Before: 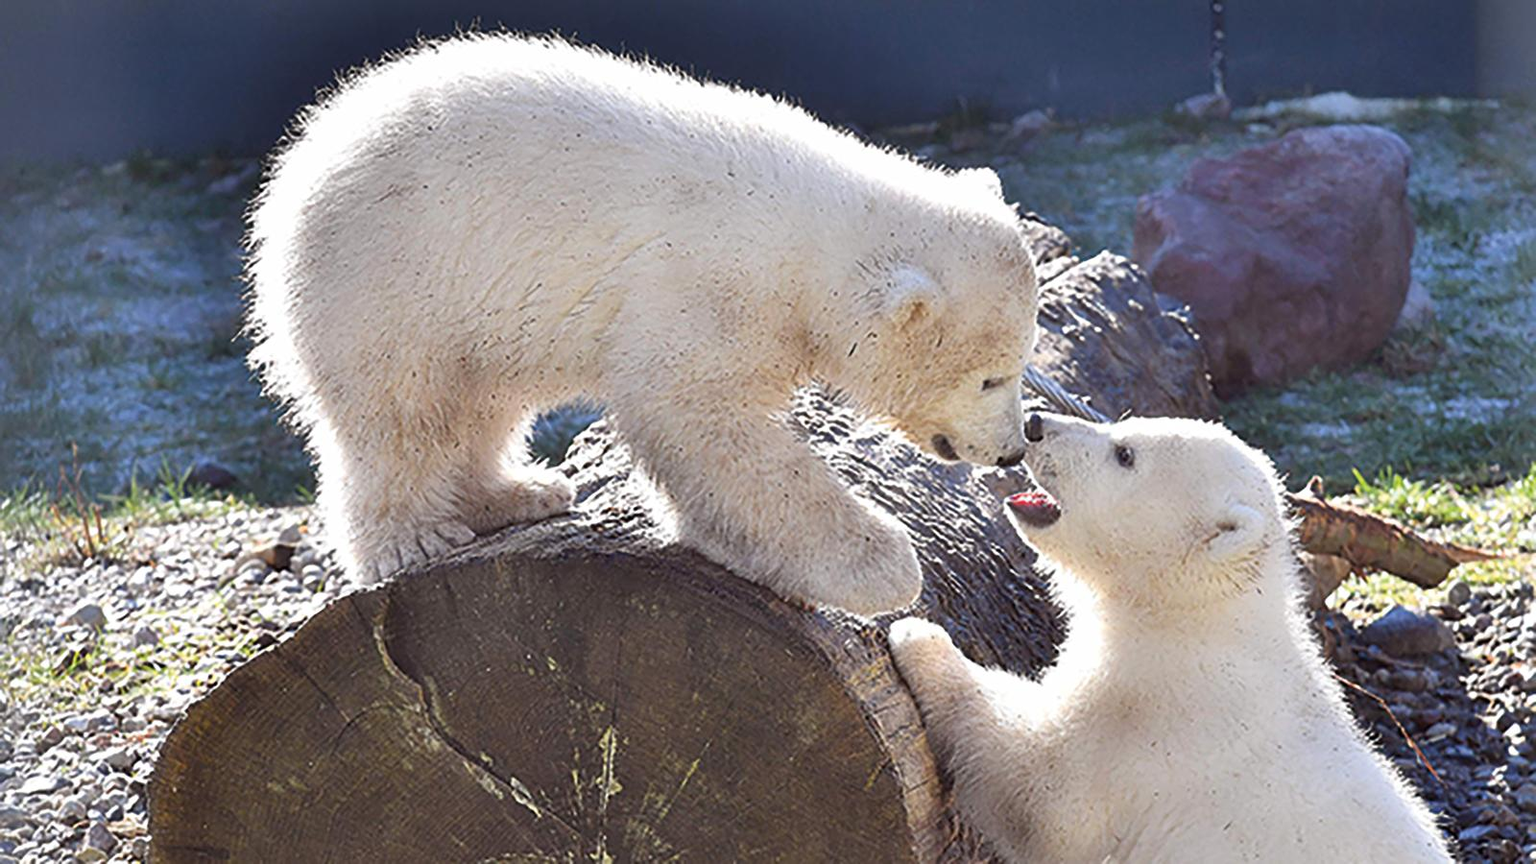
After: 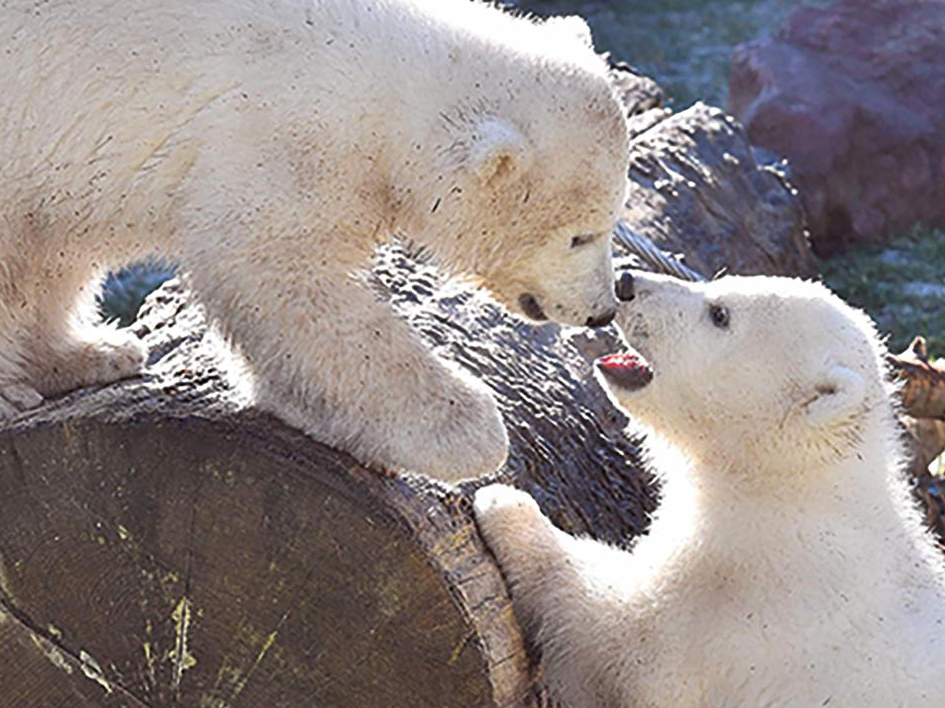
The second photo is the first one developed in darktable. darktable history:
contrast brightness saturation: contrast 0.05
crop and rotate: left 28.256%, top 17.734%, right 12.656%, bottom 3.573%
